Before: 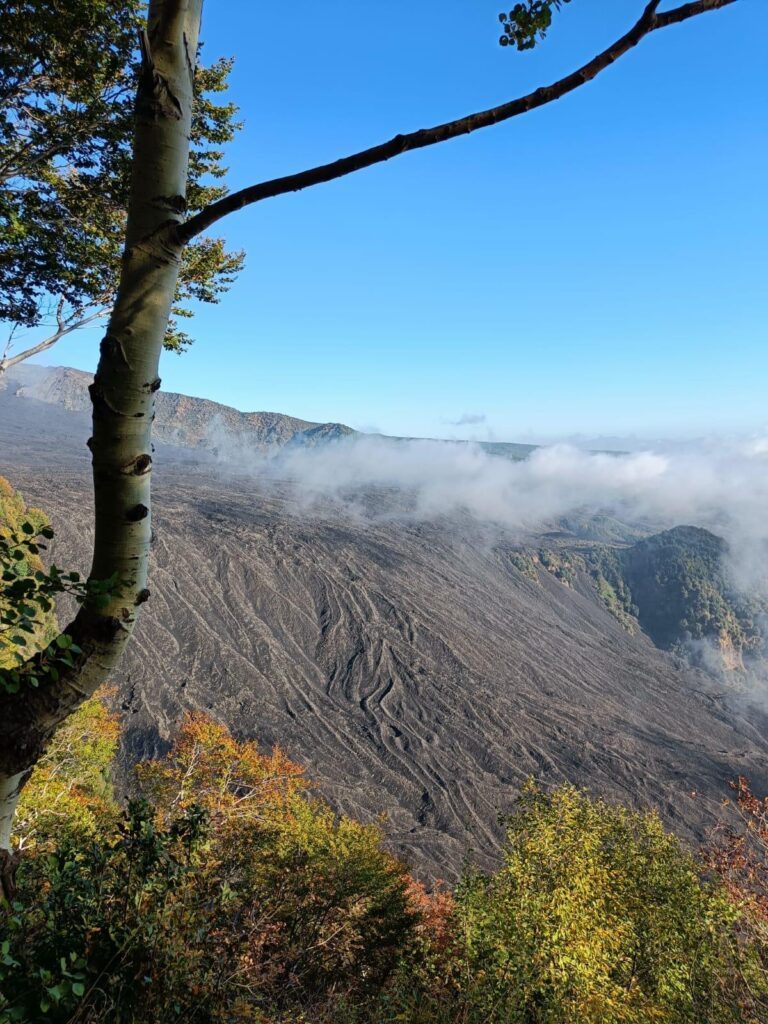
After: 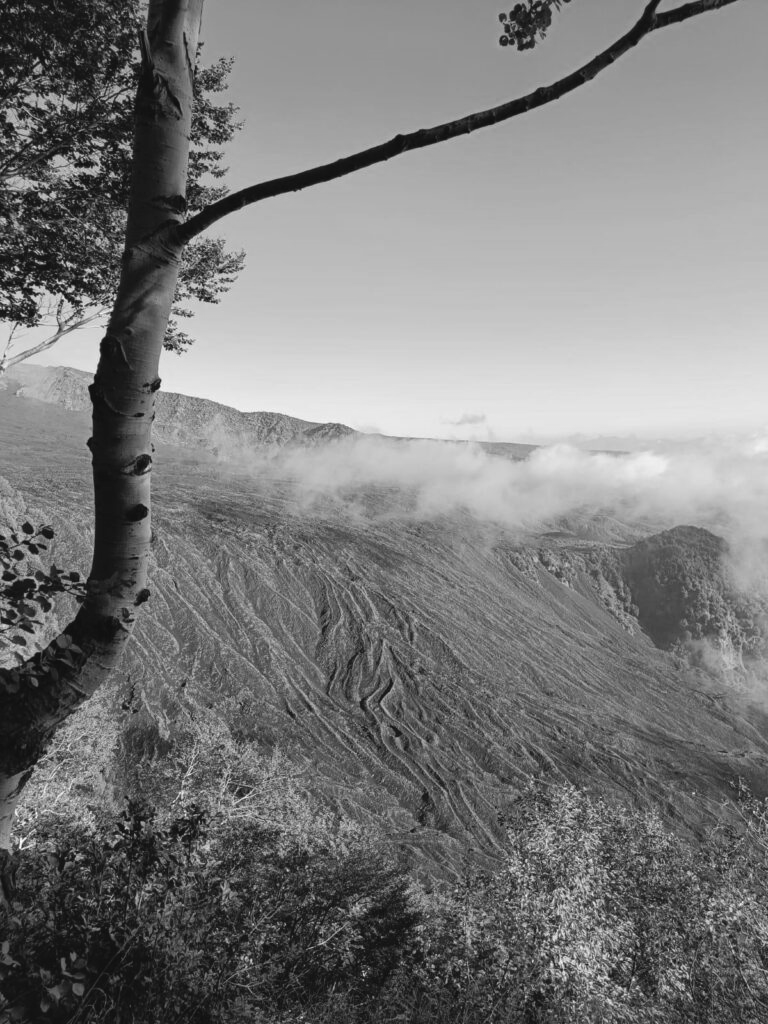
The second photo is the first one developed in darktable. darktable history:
exposure: black level correction -0.005, exposure 0.054 EV, compensate highlight preservation false
white balance: red 1.009, blue 0.985
monochrome: on, module defaults
